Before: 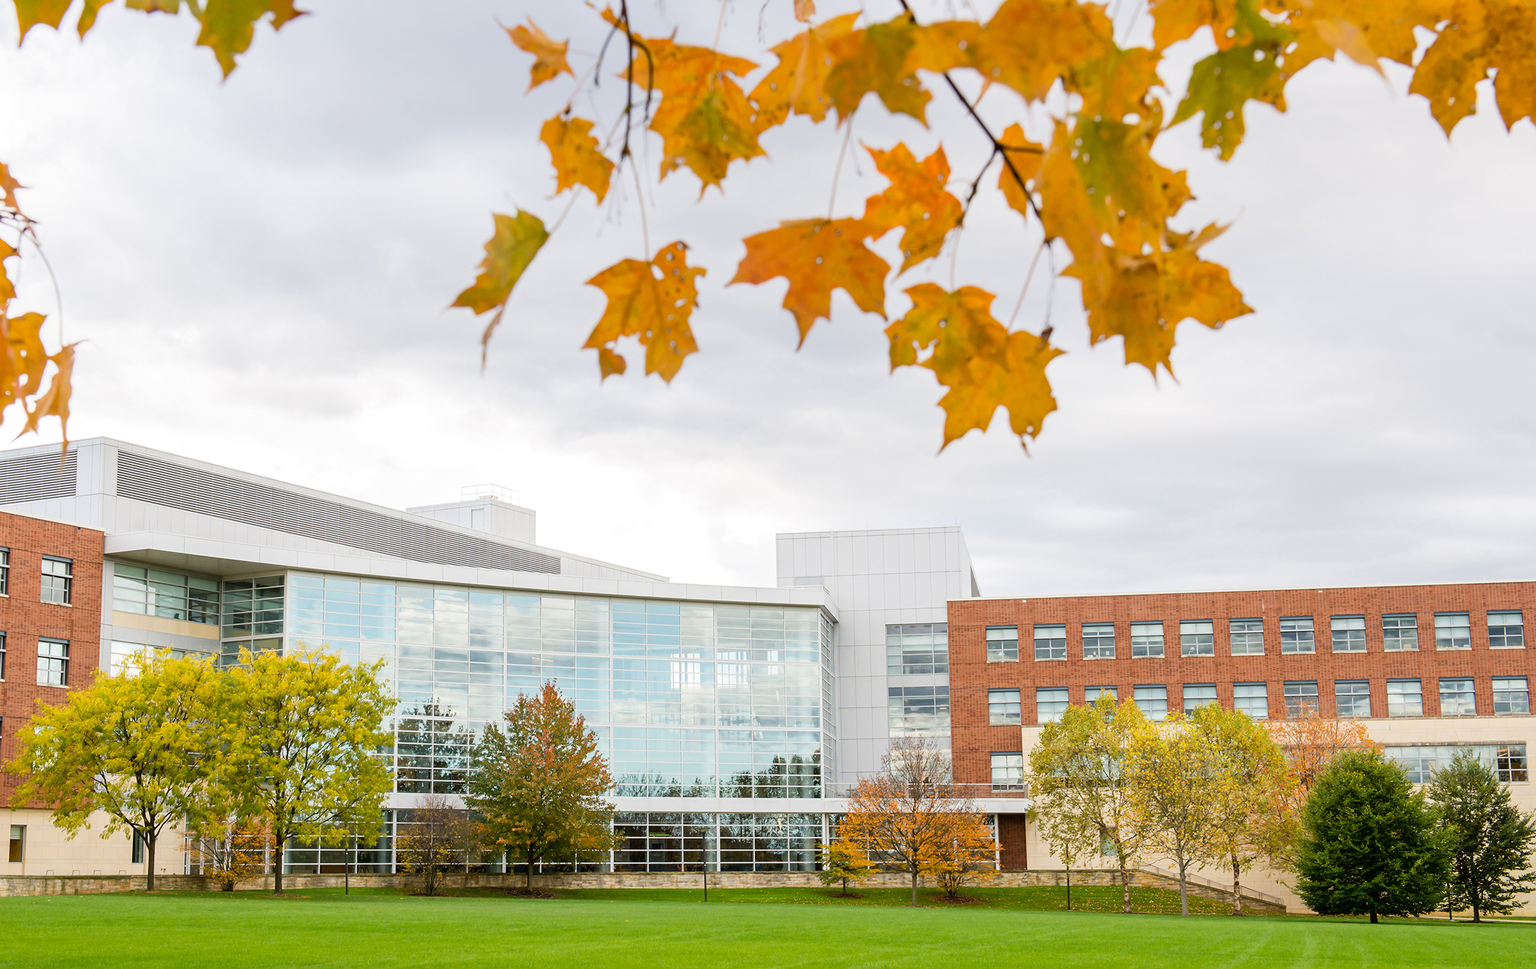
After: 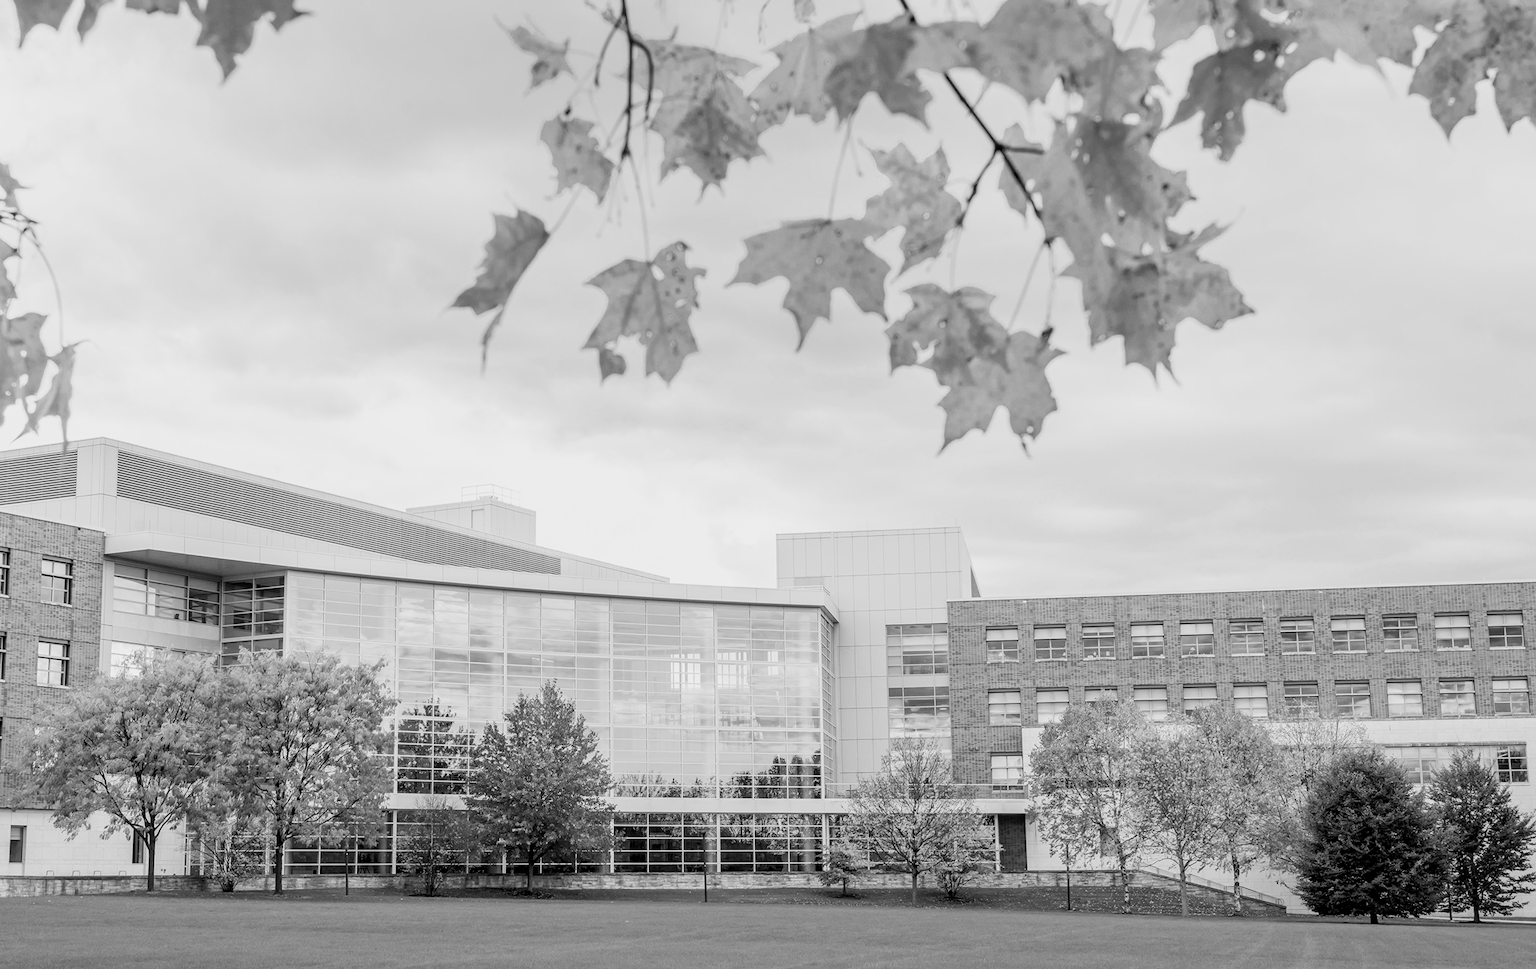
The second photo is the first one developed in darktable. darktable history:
filmic rgb: black relative exposure -14.15 EV, white relative exposure 3.37 EV, threshold 5.95 EV, hardness 7.86, contrast 0.996, color science v6 (2022), enable highlight reconstruction true
local contrast: on, module defaults
color zones: curves: ch0 [(0.004, 0.588) (0.116, 0.636) (0.259, 0.476) (0.423, 0.464) (0.75, 0.5)]; ch1 [(0, 0) (0.143, 0) (0.286, 0) (0.429, 0) (0.571, 0) (0.714, 0) (0.857, 0)]
